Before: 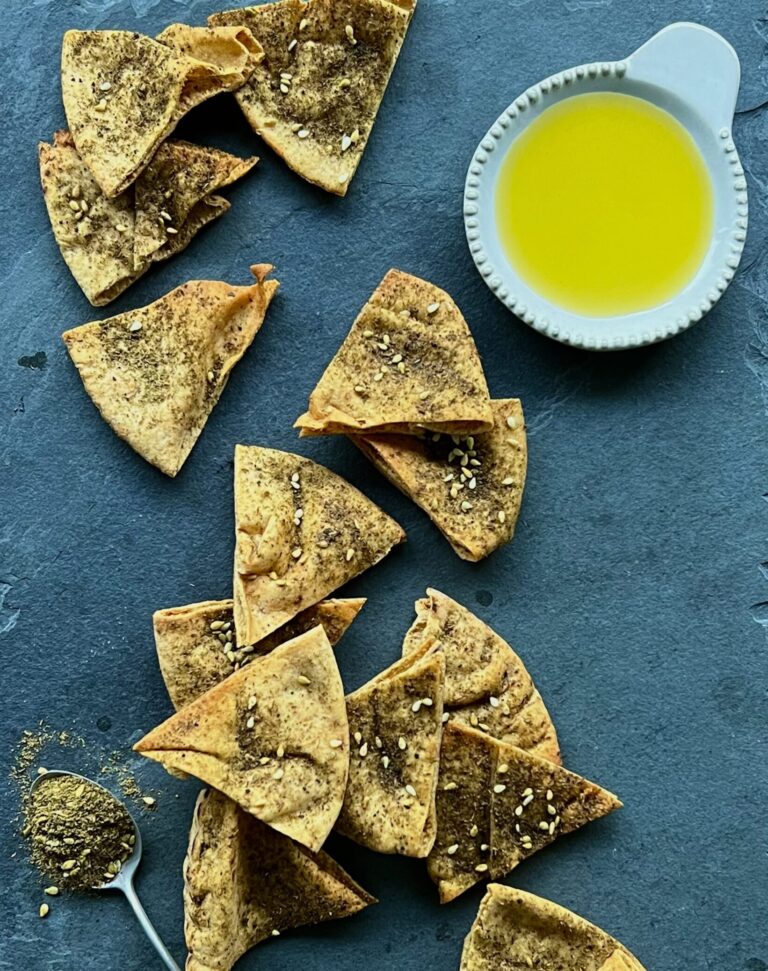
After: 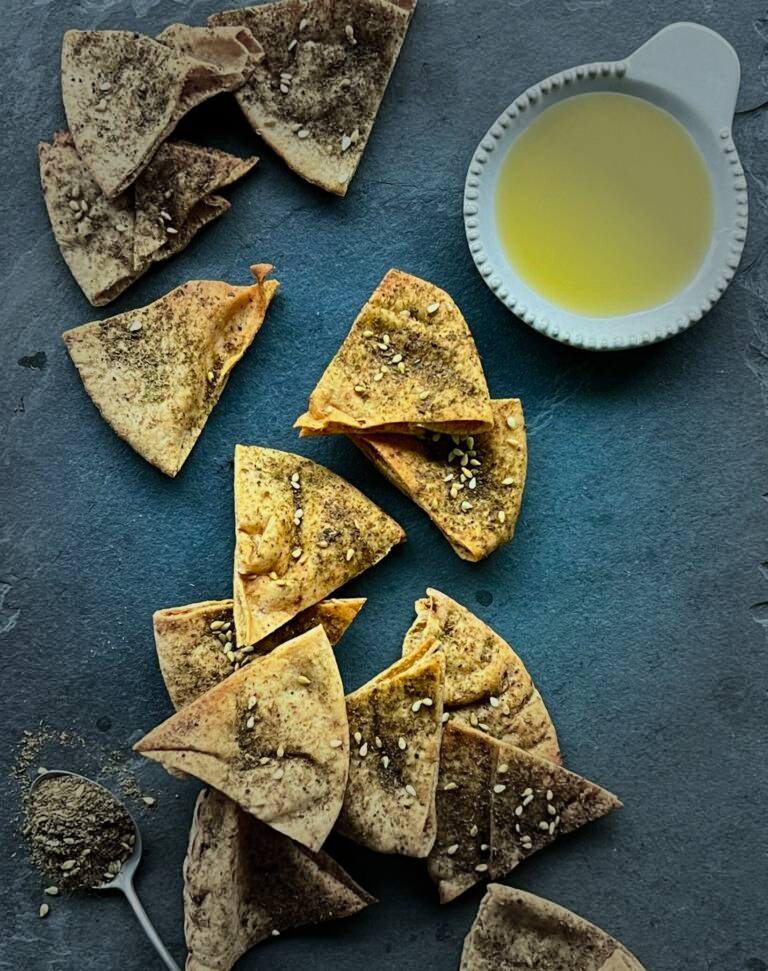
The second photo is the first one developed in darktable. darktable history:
vignetting: fall-off start 40%, fall-off radius 40%
white balance: emerald 1
